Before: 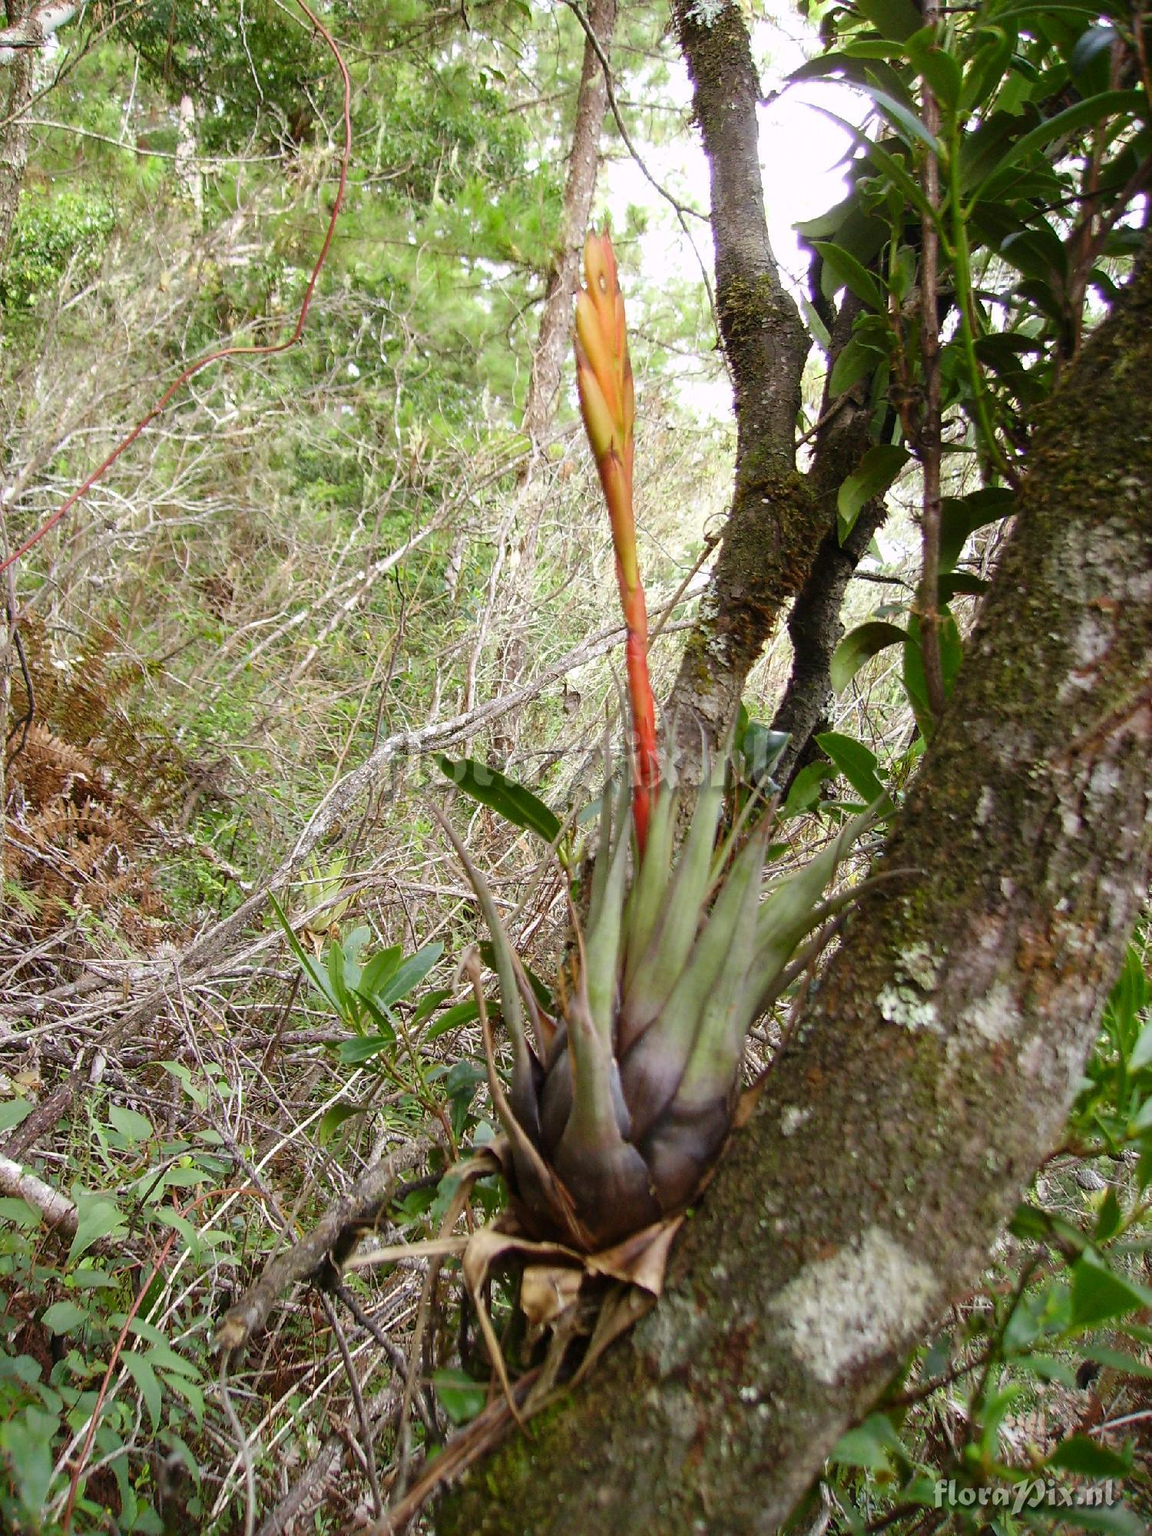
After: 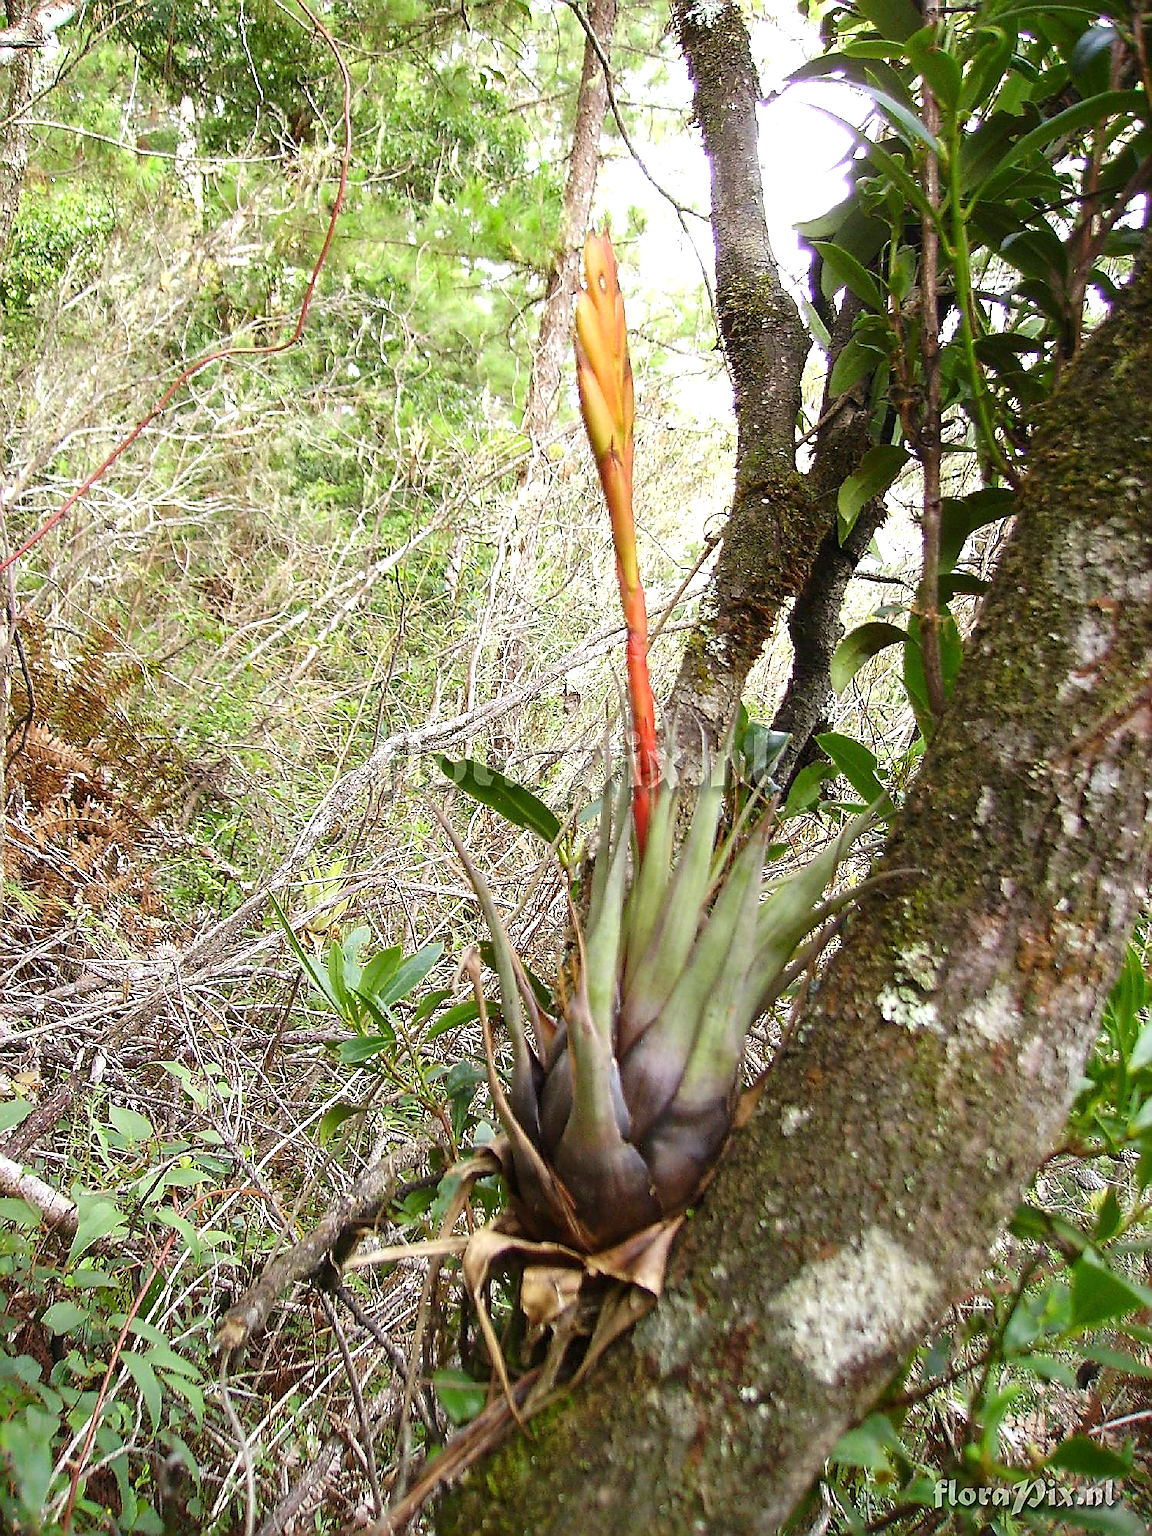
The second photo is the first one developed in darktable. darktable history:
sharpen: radius 1.4, amount 1.25, threshold 0.7
exposure: exposure 0.515 EV, compensate highlight preservation false
tone equalizer: on, module defaults
